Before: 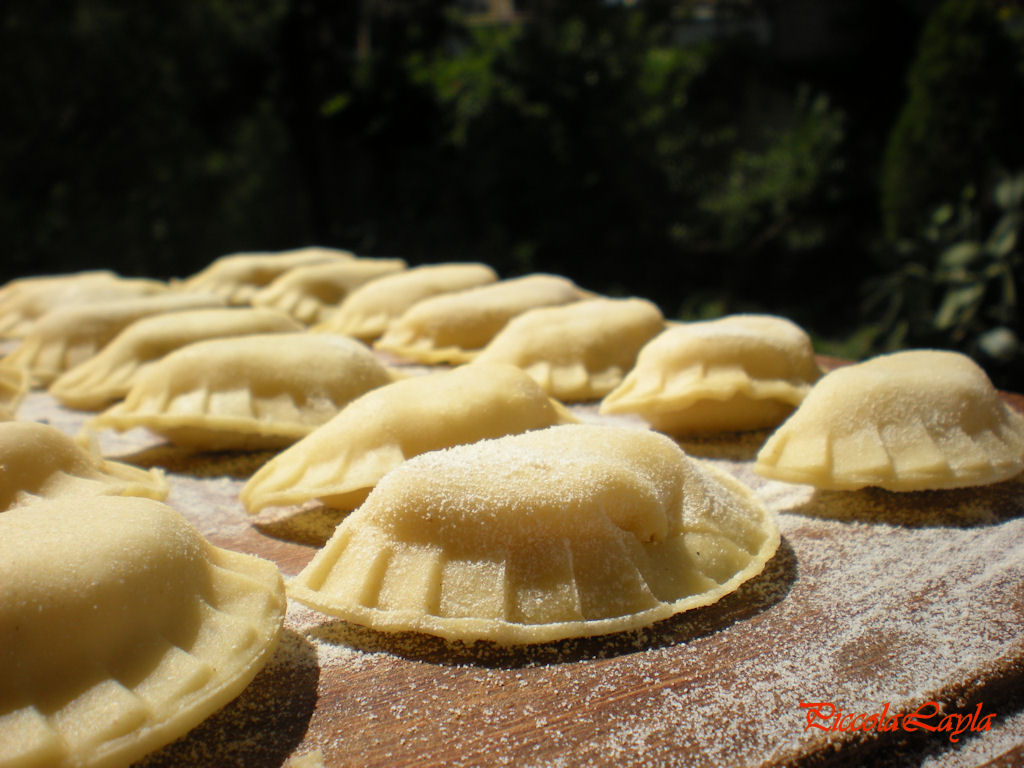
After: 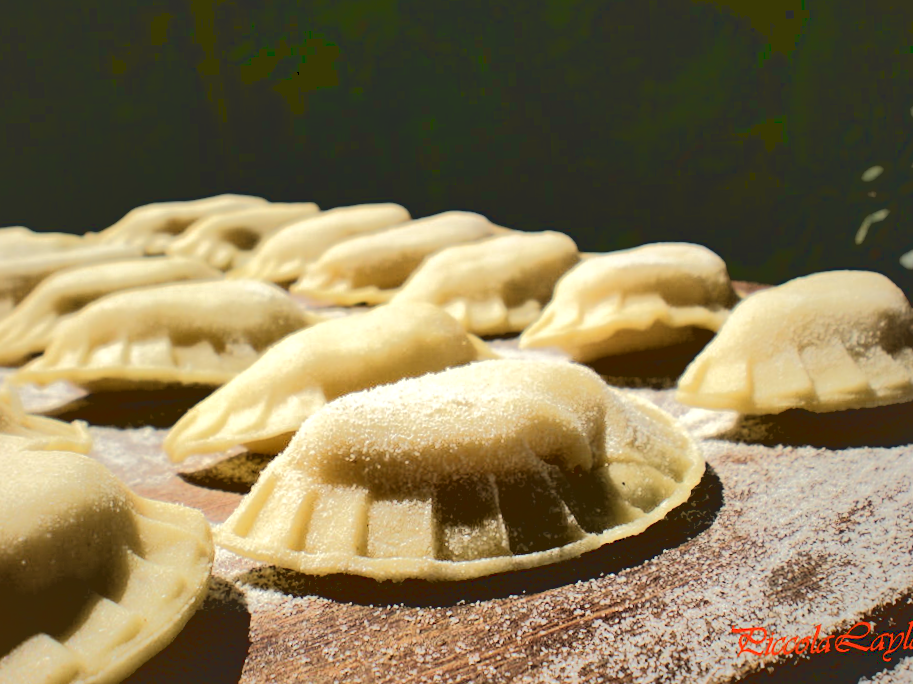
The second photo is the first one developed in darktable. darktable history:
contrast brightness saturation: saturation -0.05
base curve: curves: ch0 [(0.065, 0.026) (0.236, 0.358) (0.53, 0.546) (0.777, 0.841) (0.924, 0.992)], preserve colors average RGB
crop and rotate: angle 1.96°, left 5.673%, top 5.673%
exposure: exposure -0.041 EV, compensate highlight preservation false
rotate and perspective: rotation -0.45°, automatic cropping original format, crop left 0.008, crop right 0.992, crop top 0.012, crop bottom 0.988
local contrast: mode bilateral grid, contrast 100, coarseness 100, detail 165%, midtone range 0.2
